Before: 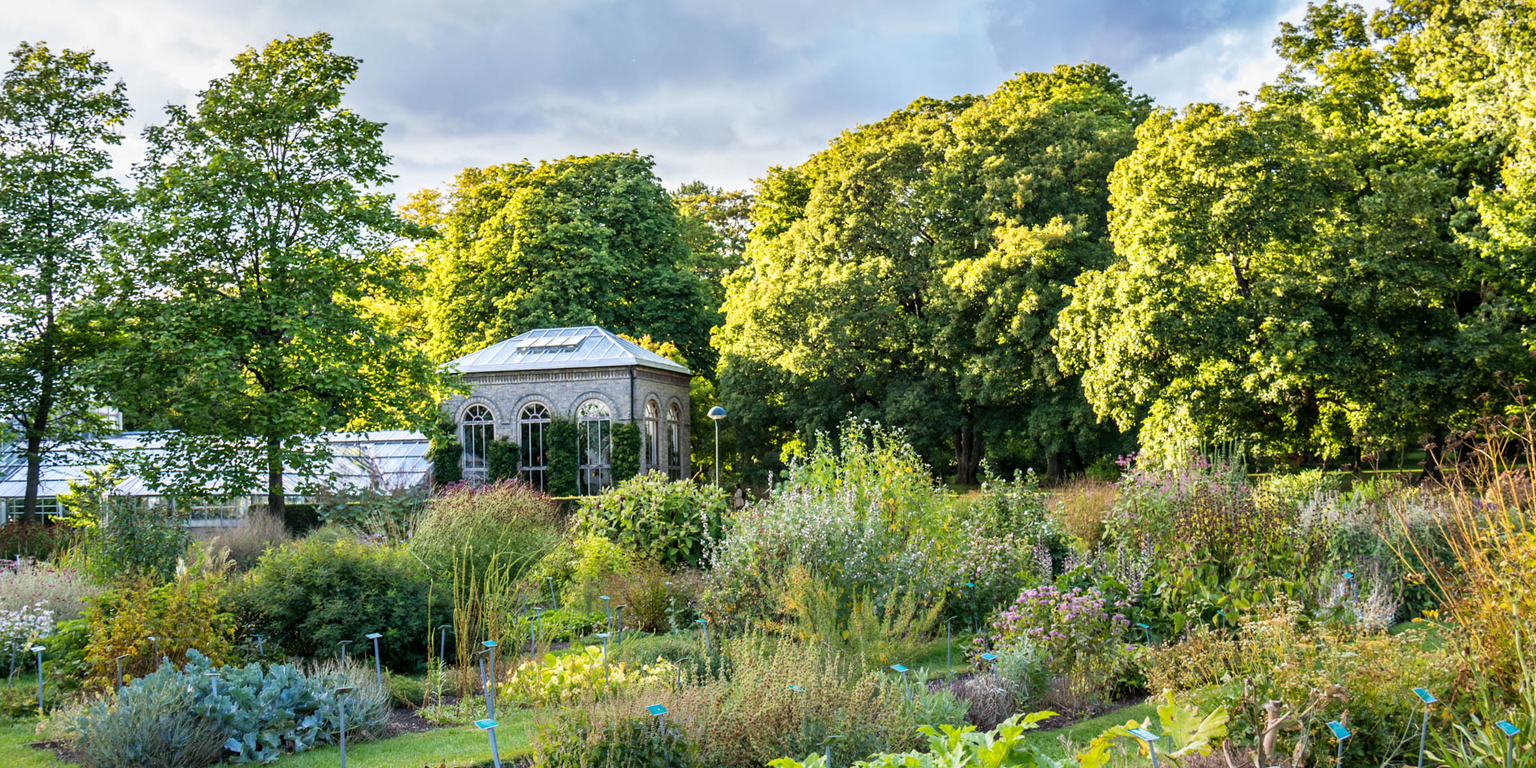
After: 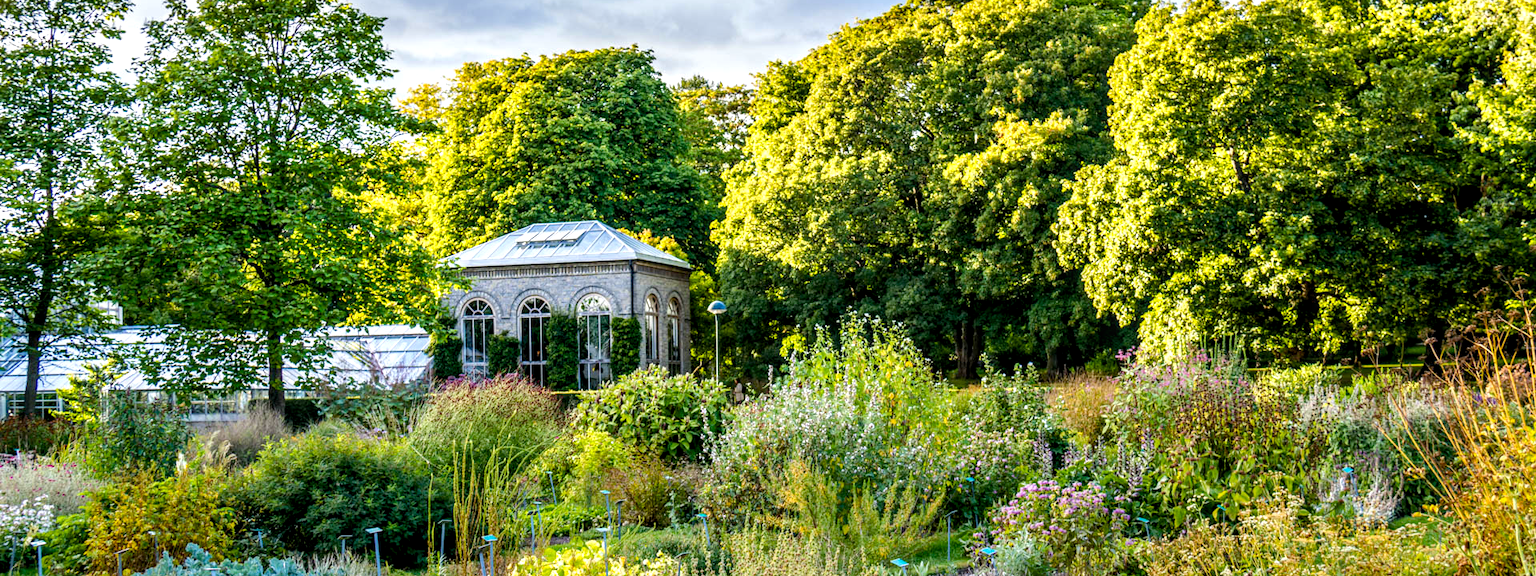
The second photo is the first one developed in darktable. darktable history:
color balance rgb: global offset › luminance -0.51%, perceptual saturation grading › global saturation 27.53%, perceptual saturation grading › highlights -25%, perceptual saturation grading › shadows 25%, perceptual brilliance grading › highlights 6.62%, perceptual brilliance grading › mid-tones 17.07%, perceptual brilliance grading › shadows -5.23%
local contrast: on, module defaults
crop: top 13.819%, bottom 11.169%
